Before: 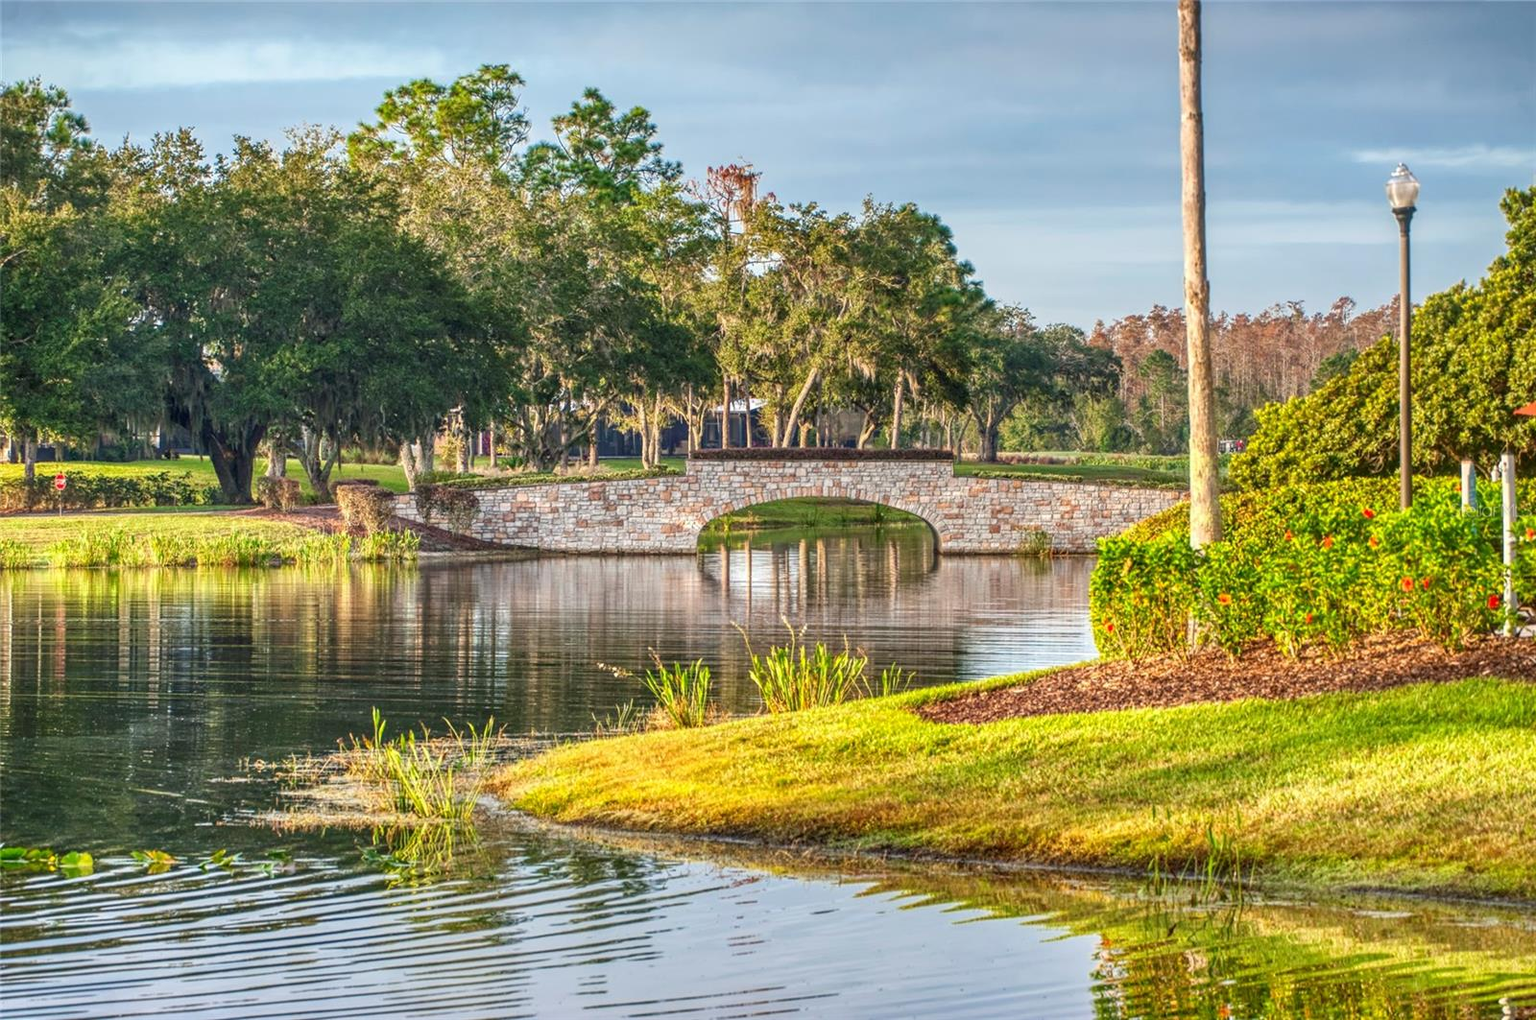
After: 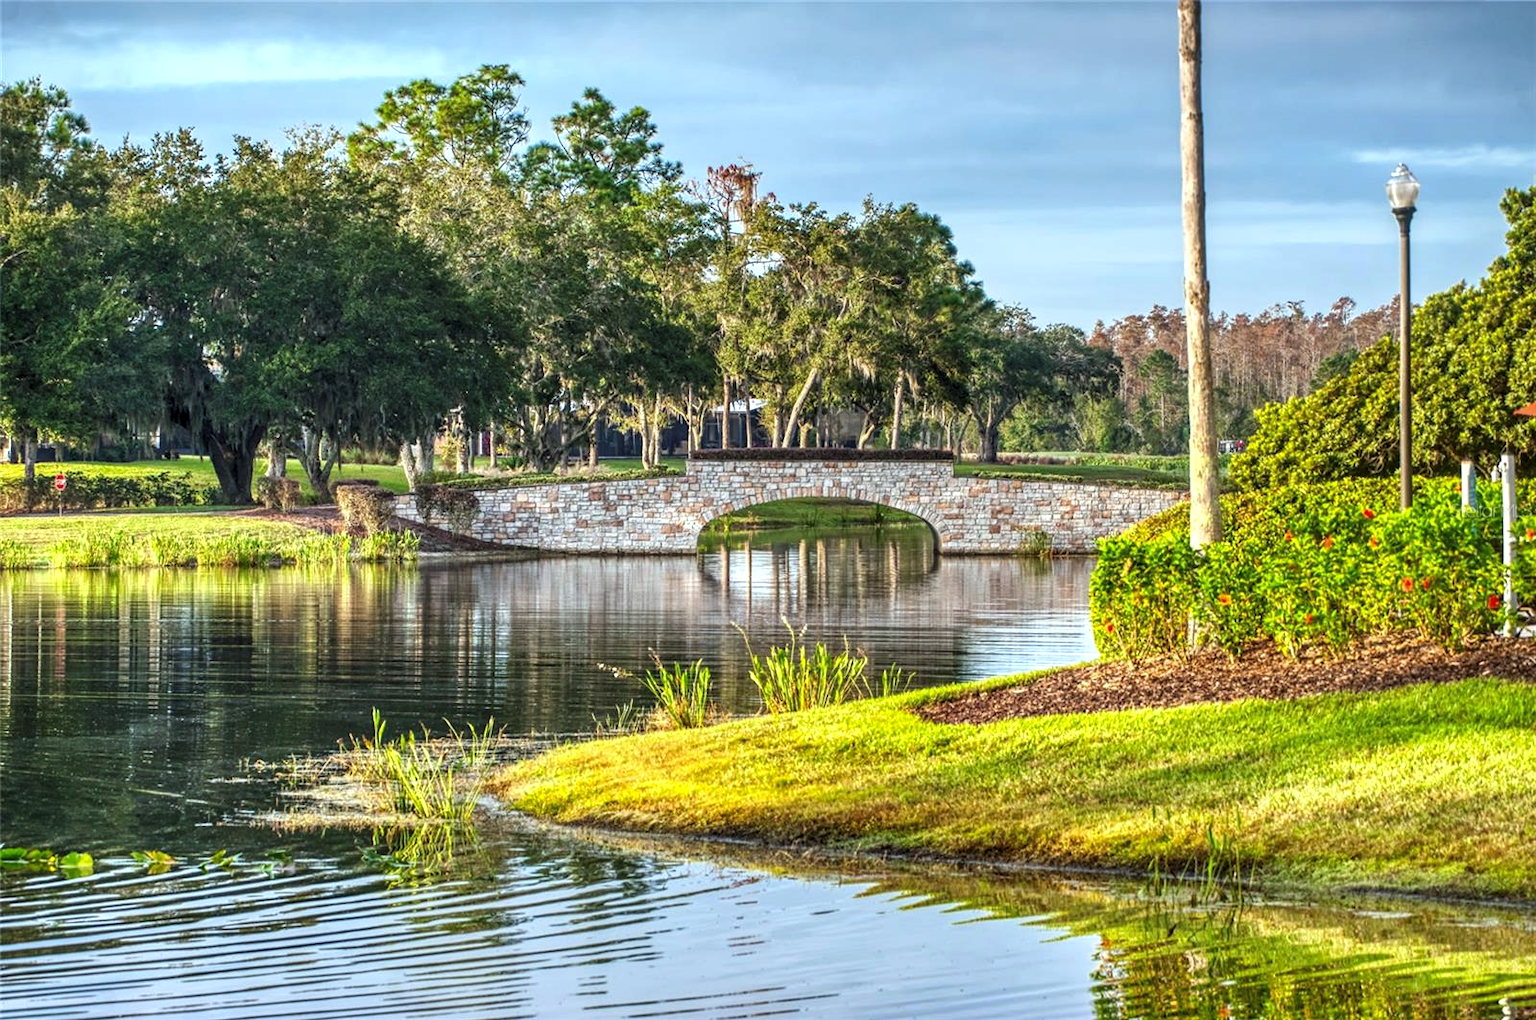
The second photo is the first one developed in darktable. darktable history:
levels: levels [0.052, 0.496, 0.908]
white balance: red 0.925, blue 1.046
